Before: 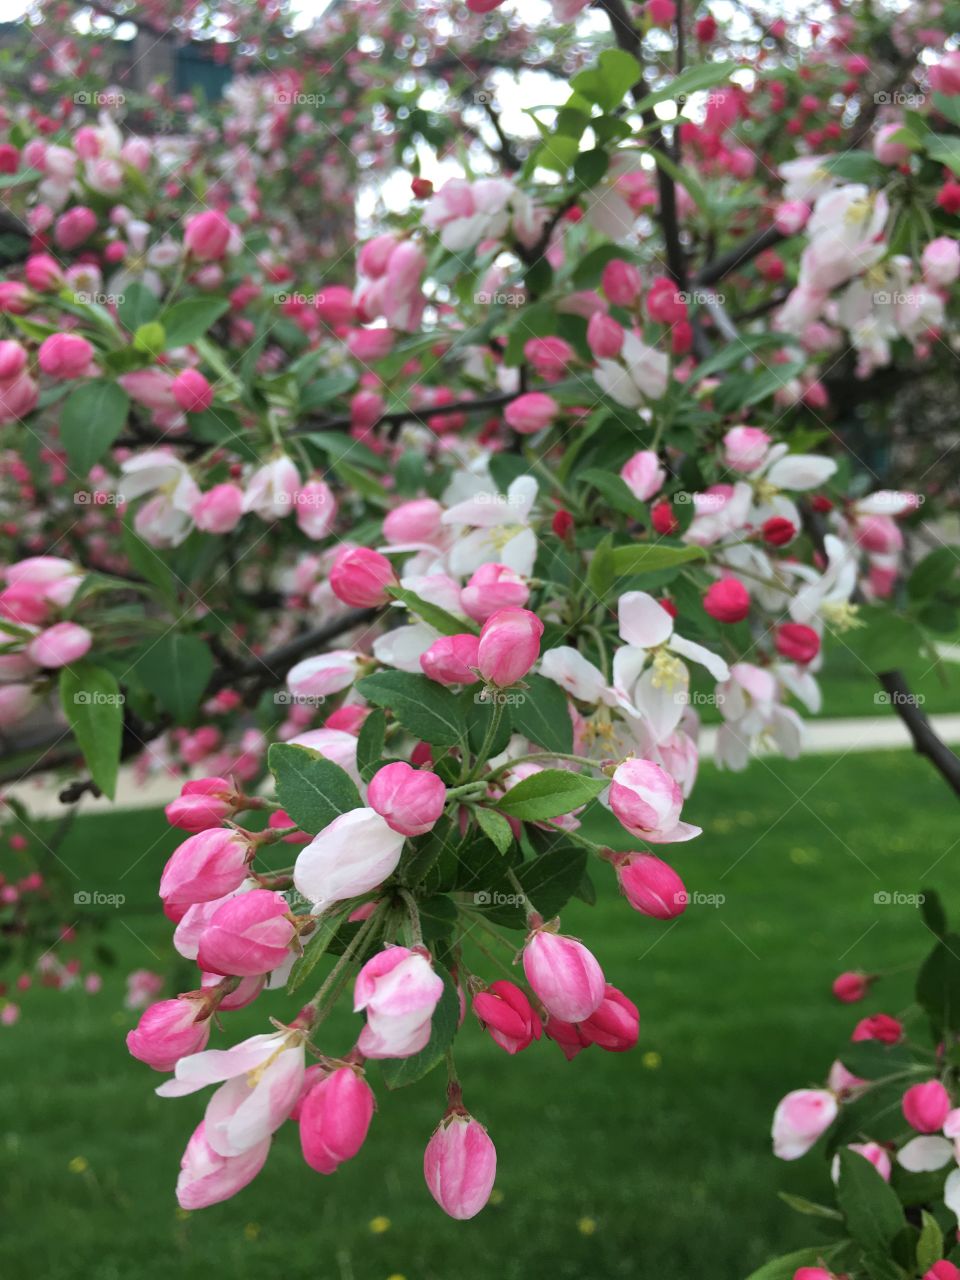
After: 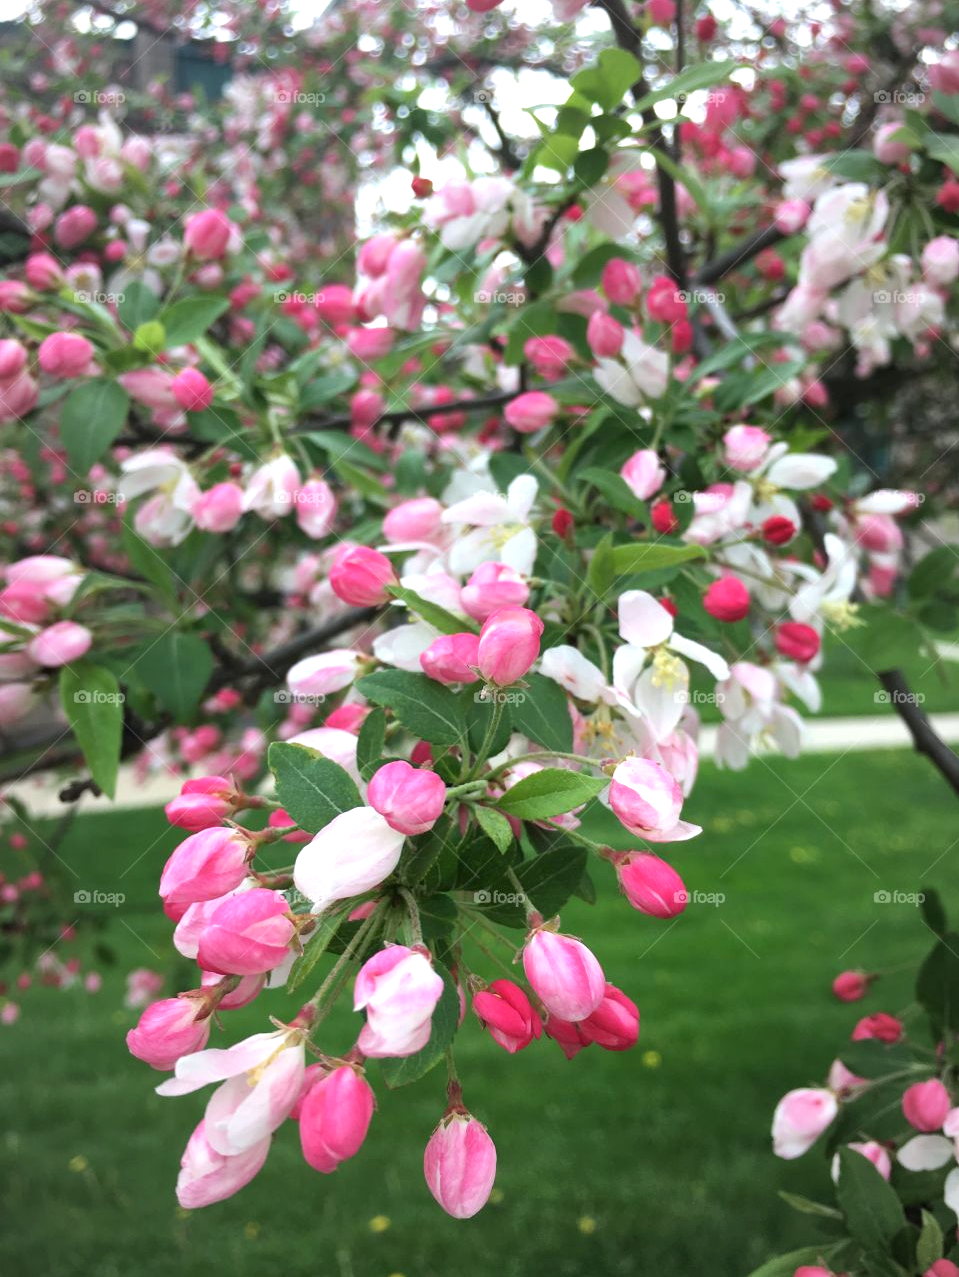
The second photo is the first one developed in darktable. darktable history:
vignetting: fall-off start 72.67%, fall-off radius 109.17%, width/height ratio 0.726
exposure: exposure 0.562 EV, compensate highlight preservation false
crop: top 0.112%, bottom 0.1%
